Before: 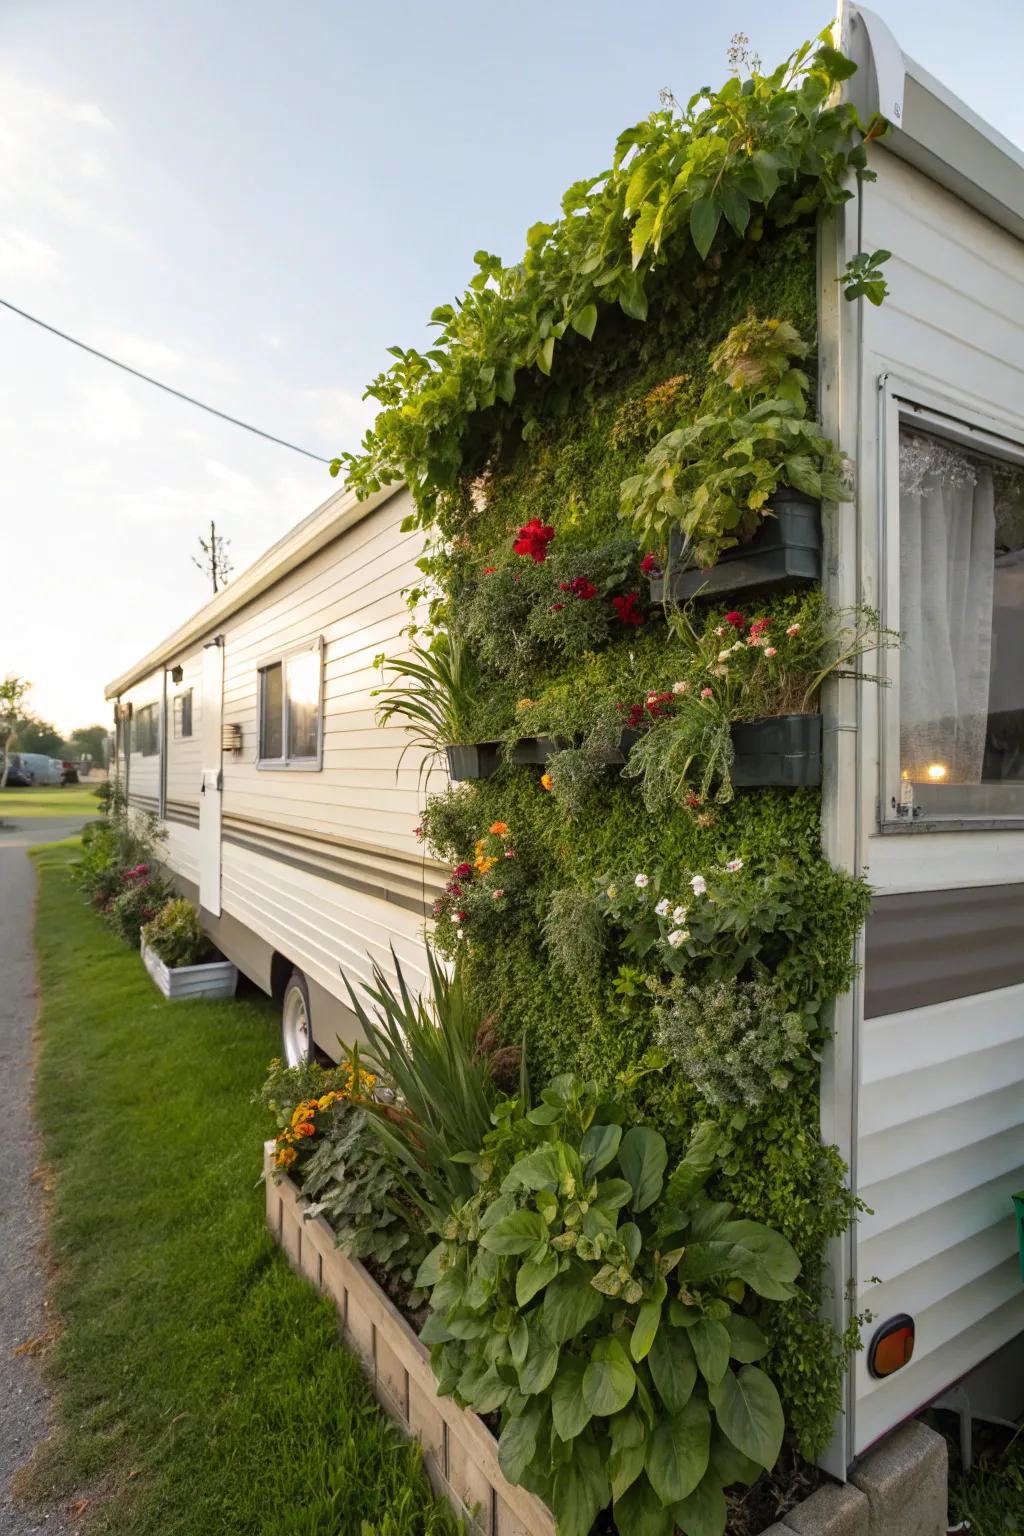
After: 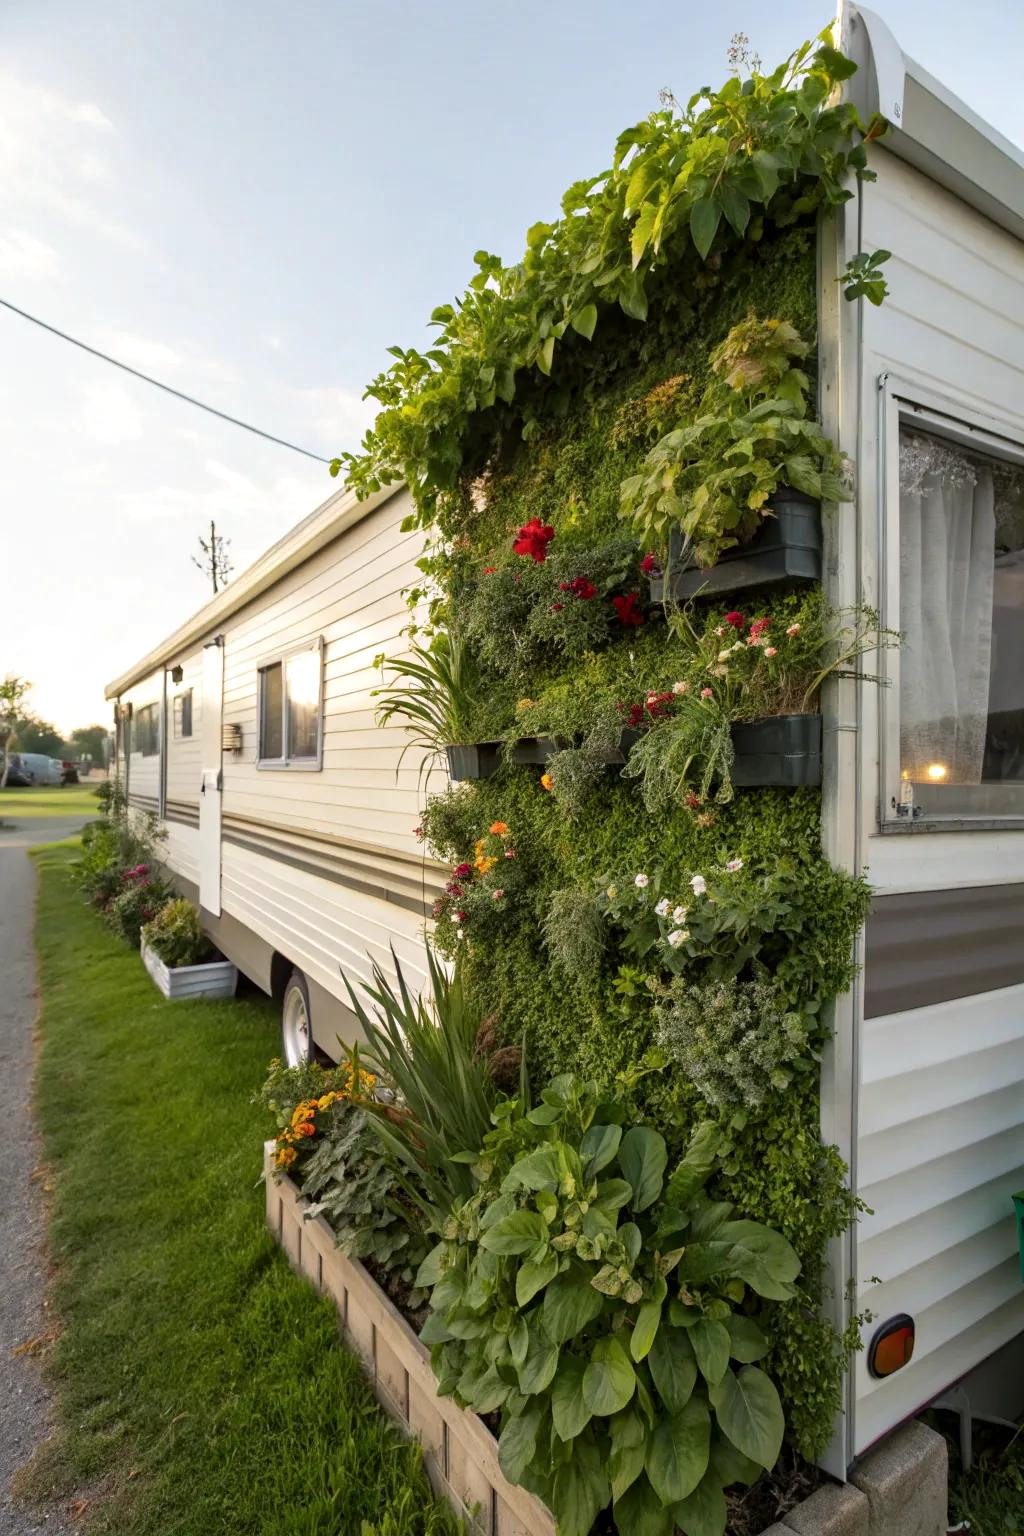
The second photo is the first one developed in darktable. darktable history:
local contrast: mode bilateral grid, contrast 19, coarseness 50, detail 121%, midtone range 0.2
tone equalizer: on, module defaults
